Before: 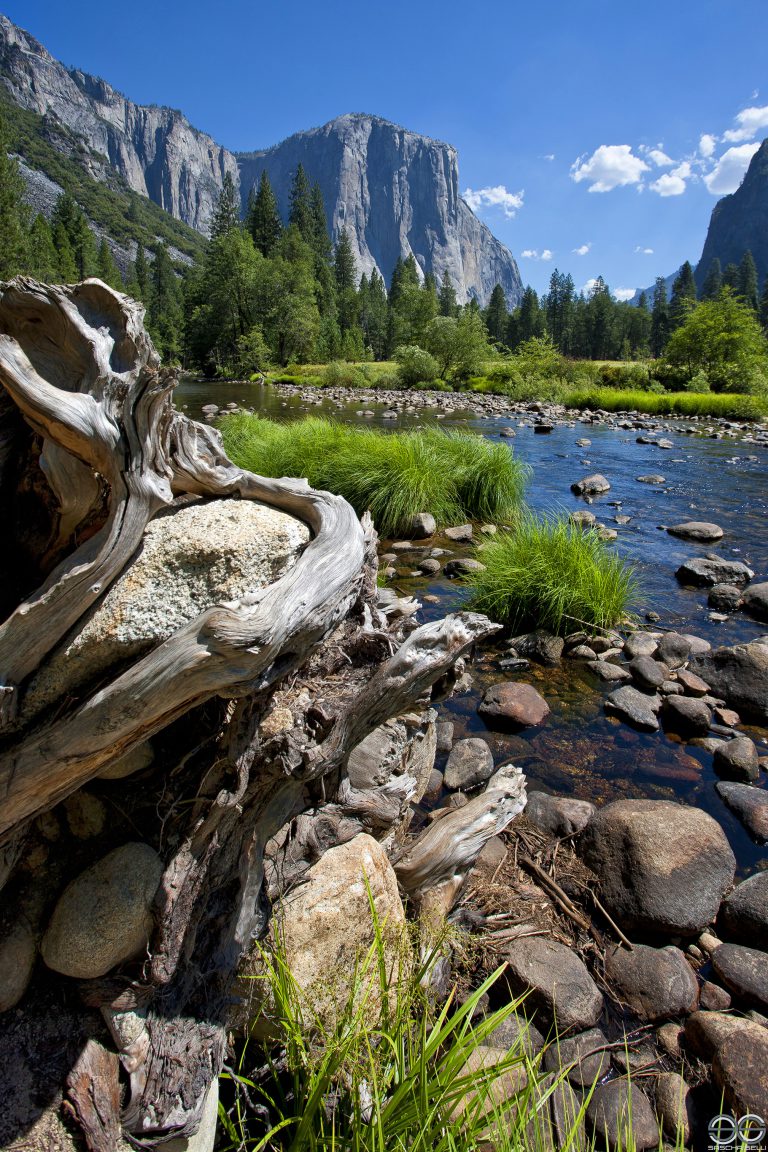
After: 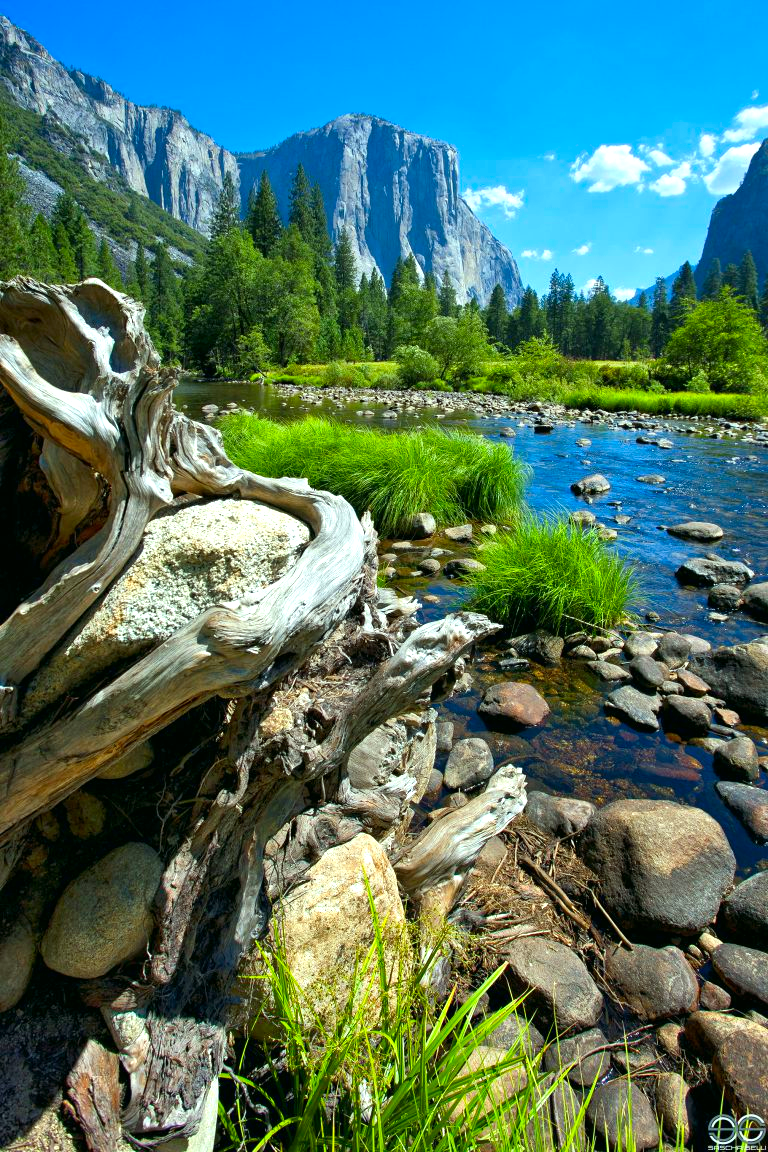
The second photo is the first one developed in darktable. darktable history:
color correction: highlights a* -7.52, highlights b* 1.36, shadows a* -3.48, saturation 1.4
exposure: exposure 0.582 EV, compensate exposure bias true, compensate highlight preservation false
